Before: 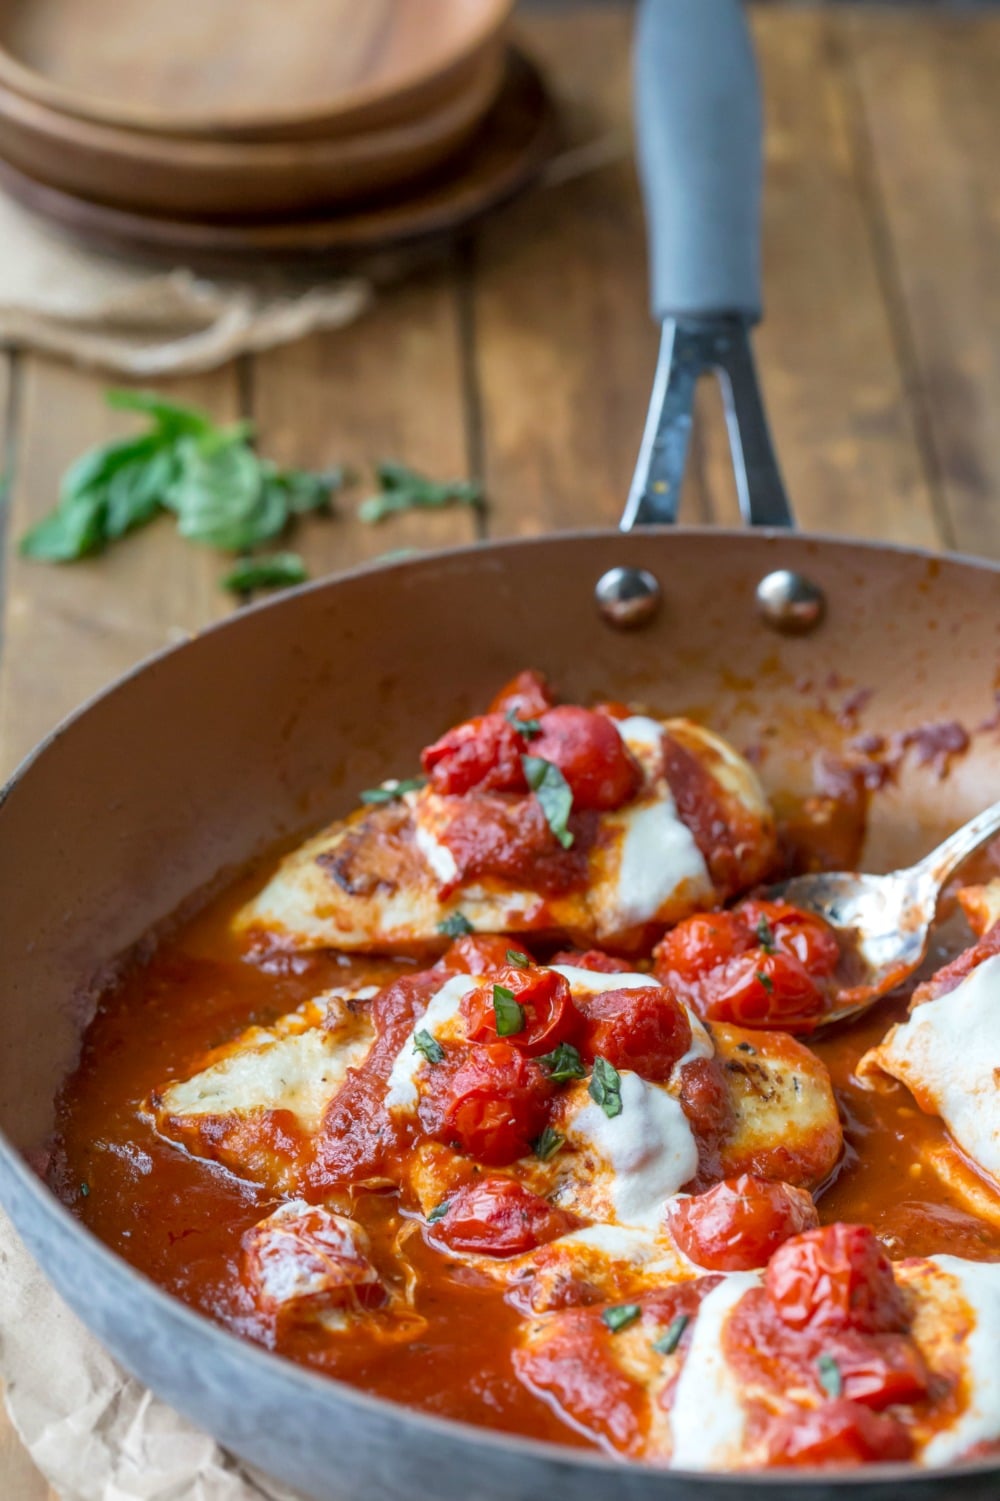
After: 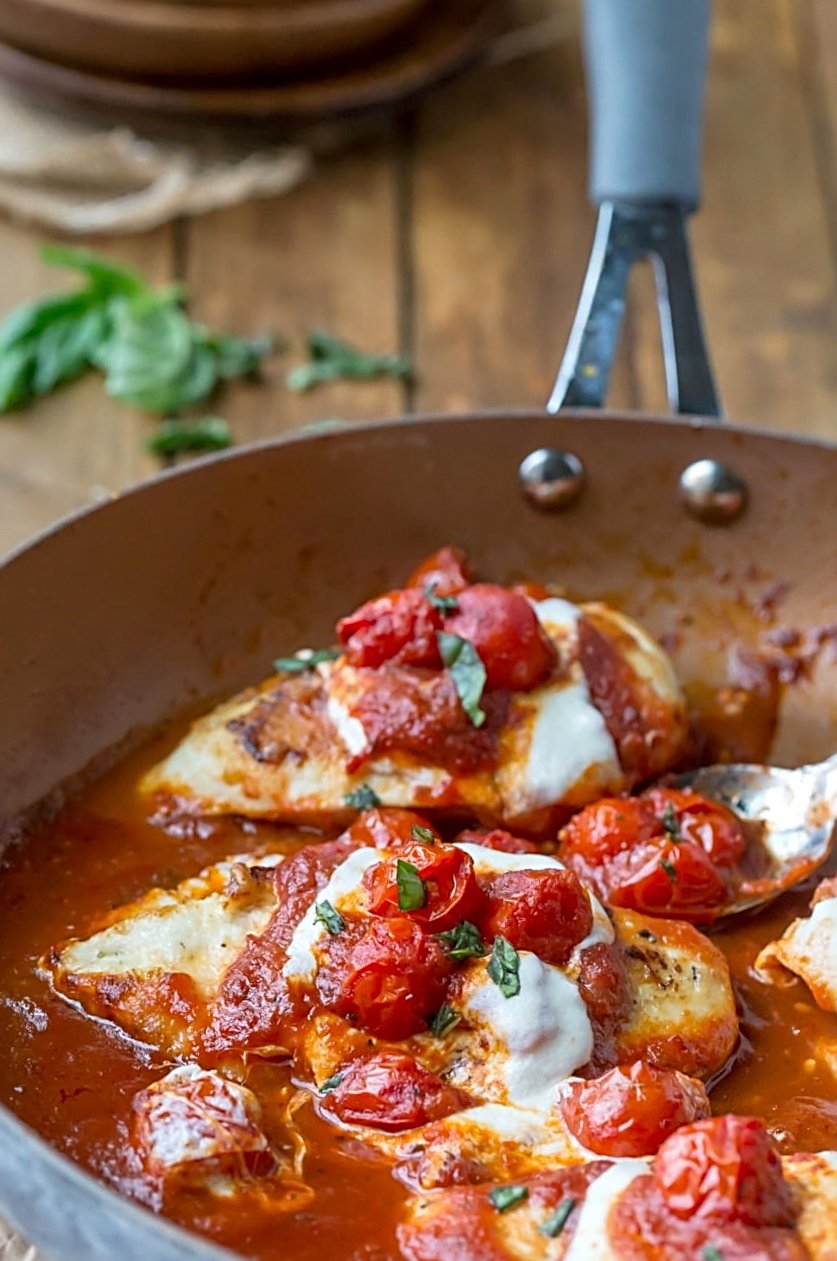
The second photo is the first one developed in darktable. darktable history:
crop and rotate: angle -2.91°, left 5.317%, top 5.216%, right 4.605%, bottom 4.416%
sharpen: radius 2.668, amount 0.678
tone equalizer: on, module defaults
